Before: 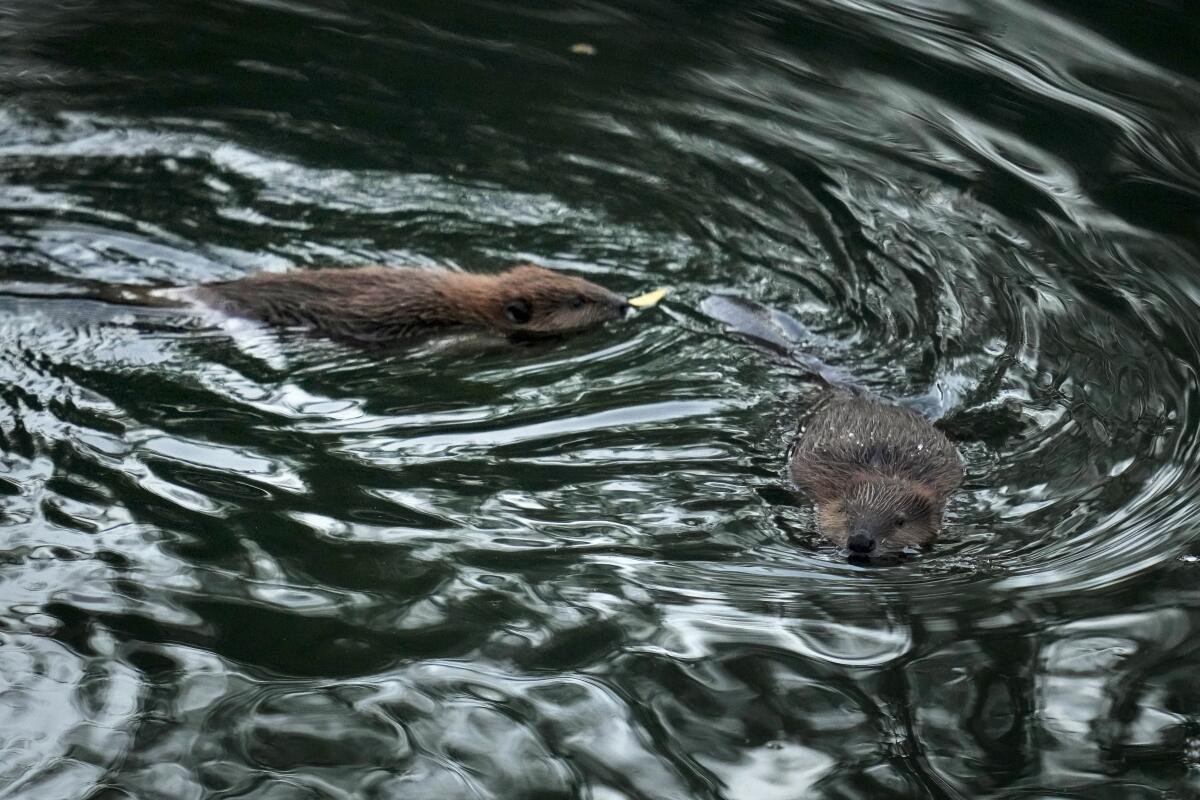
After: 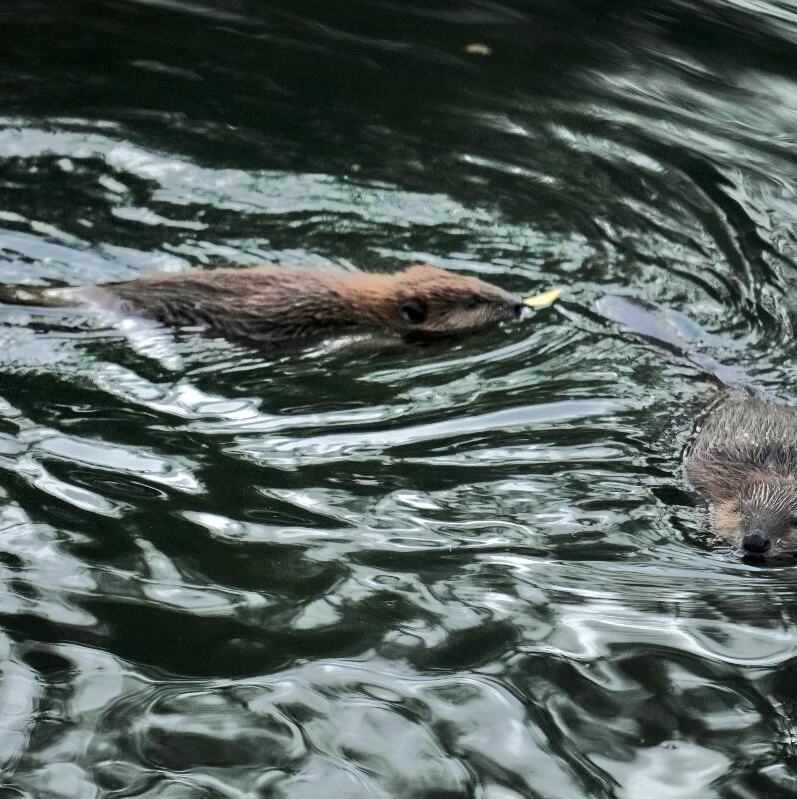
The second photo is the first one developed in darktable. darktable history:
crop and rotate: left 8.753%, right 24.762%
tone equalizer: -8 EV -0.504 EV, -7 EV -0.323 EV, -6 EV -0.109 EV, -5 EV 0.412 EV, -4 EV 0.945 EV, -3 EV 0.811 EV, -2 EV -0.009 EV, -1 EV 0.138 EV, +0 EV -0.006 EV, edges refinement/feathering 500, mask exposure compensation -1.57 EV, preserve details guided filter
